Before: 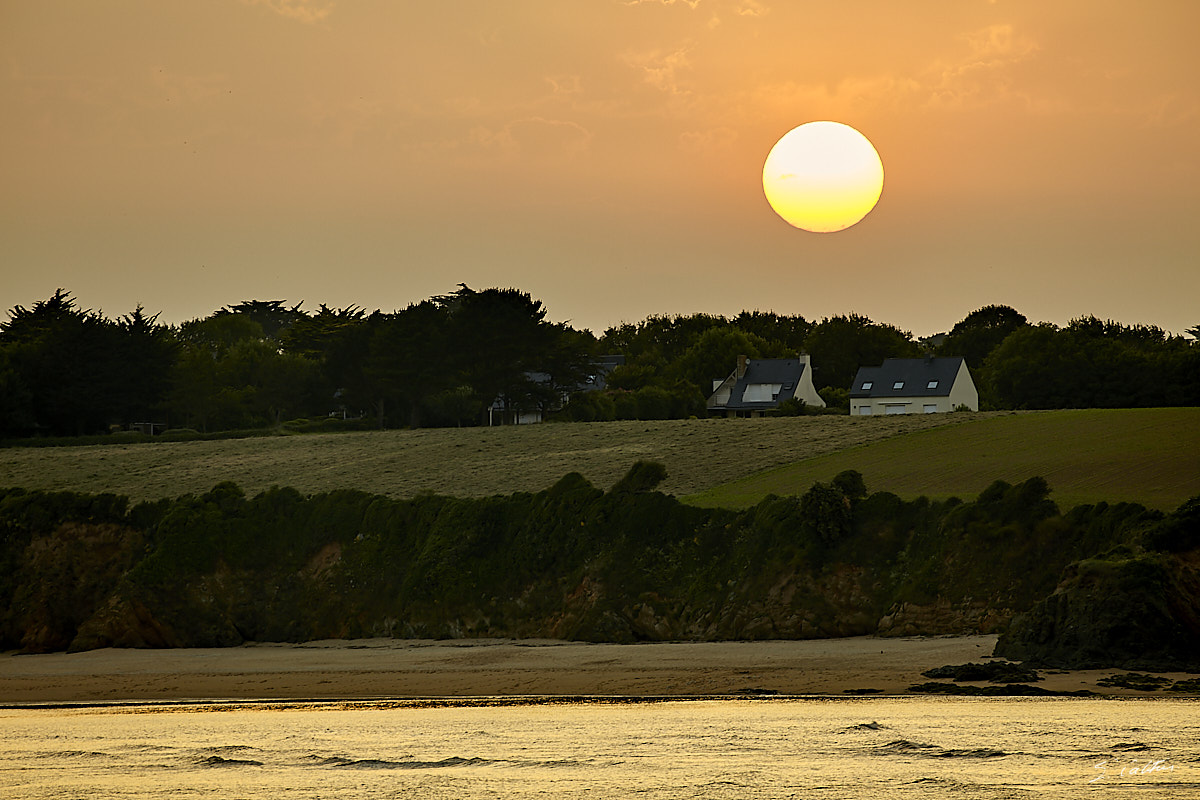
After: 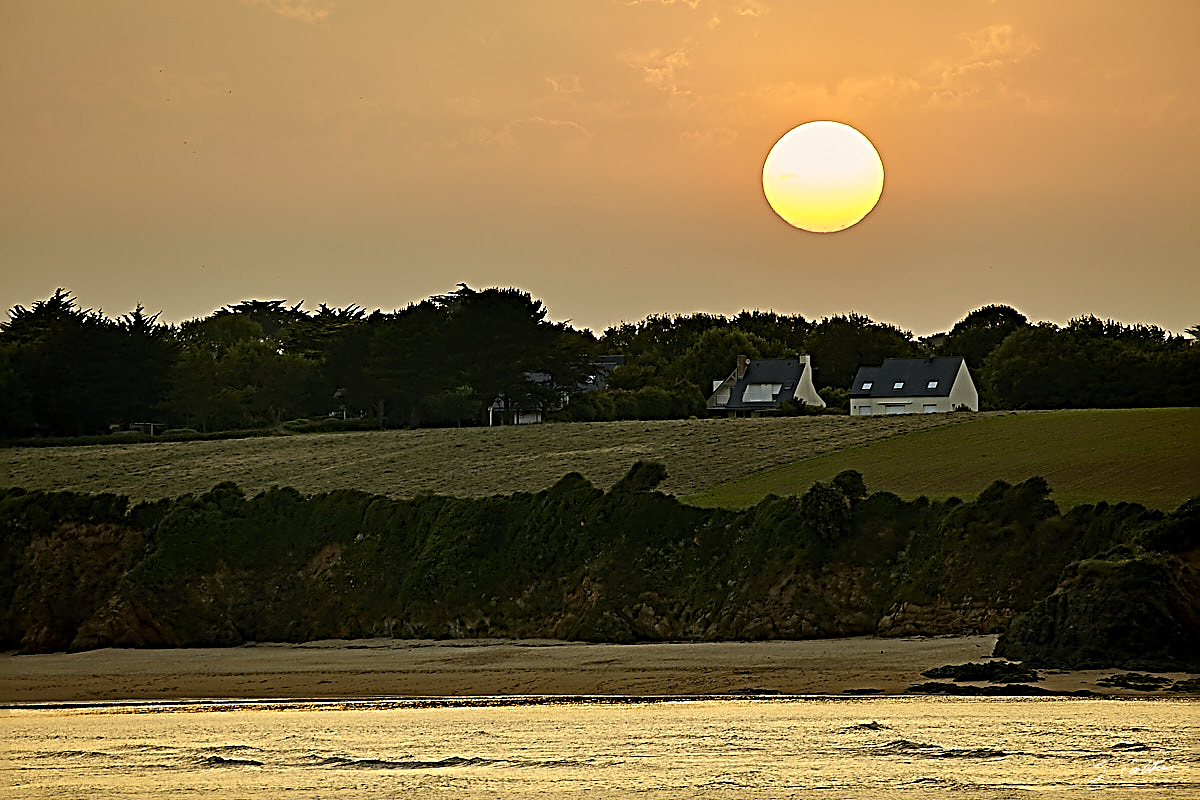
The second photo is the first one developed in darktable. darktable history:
sharpen: radius 3.71, amount 0.937
